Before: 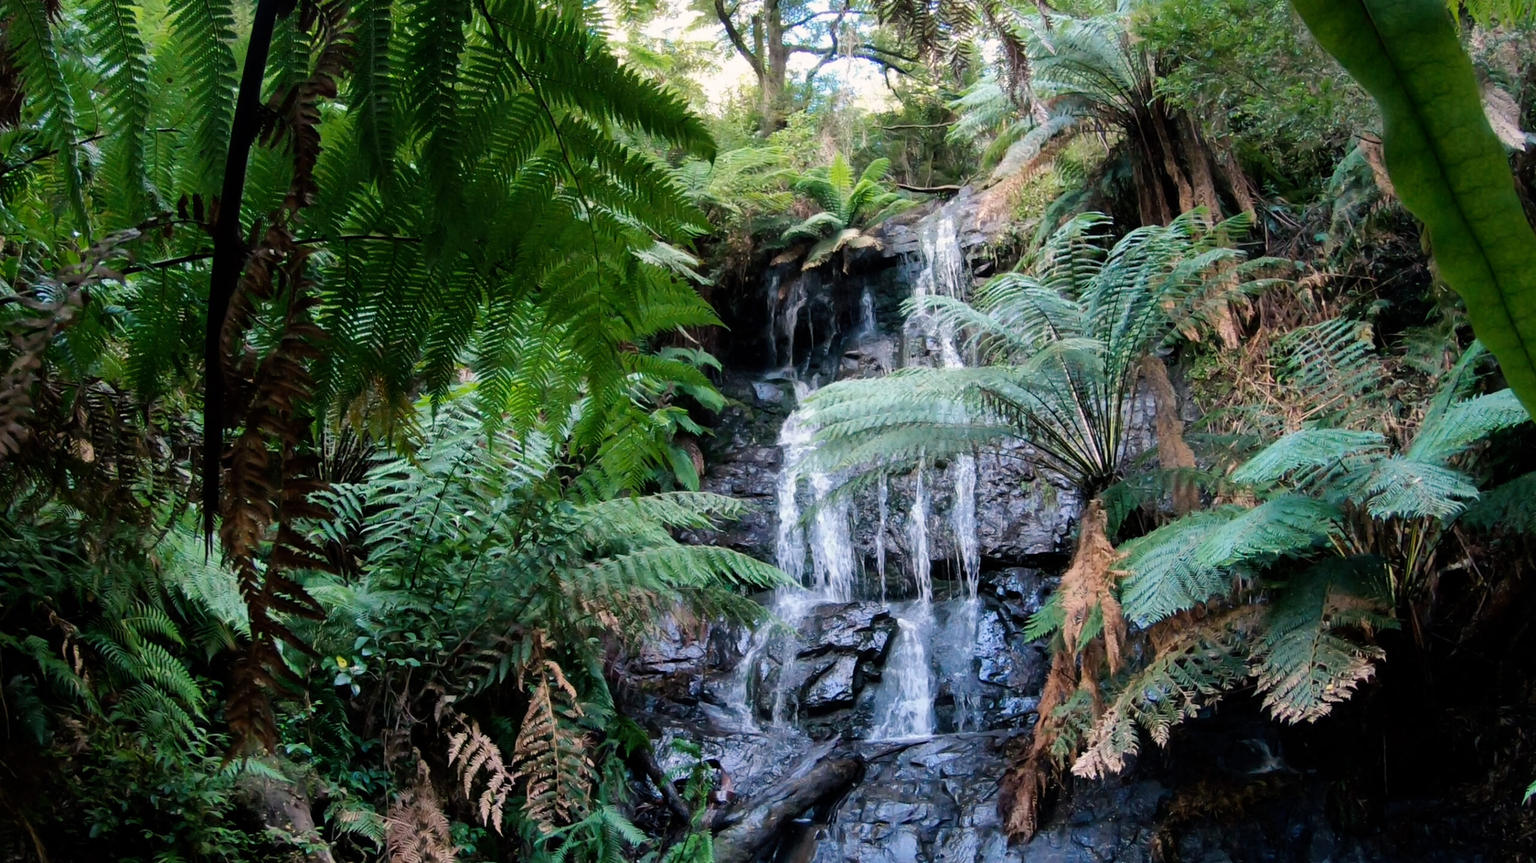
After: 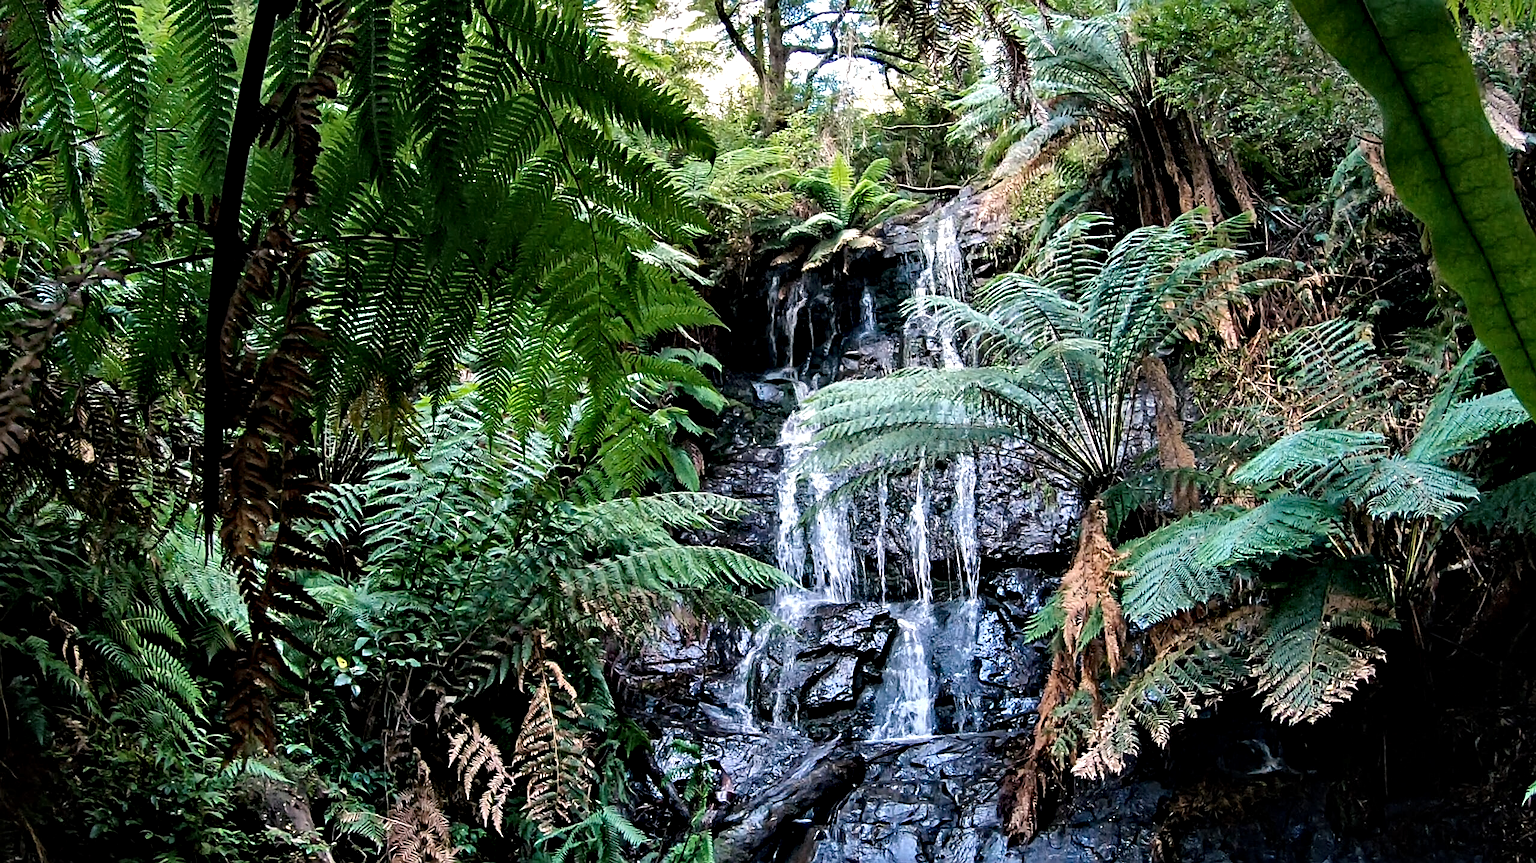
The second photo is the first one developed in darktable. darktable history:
haze removal: compatibility mode true, adaptive false
sharpen: on, module defaults
contrast equalizer: y [[0.5, 0.542, 0.583, 0.625, 0.667, 0.708], [0.5 ×6], [0.5 ×6], [0 ×6], [0 ×6]]
